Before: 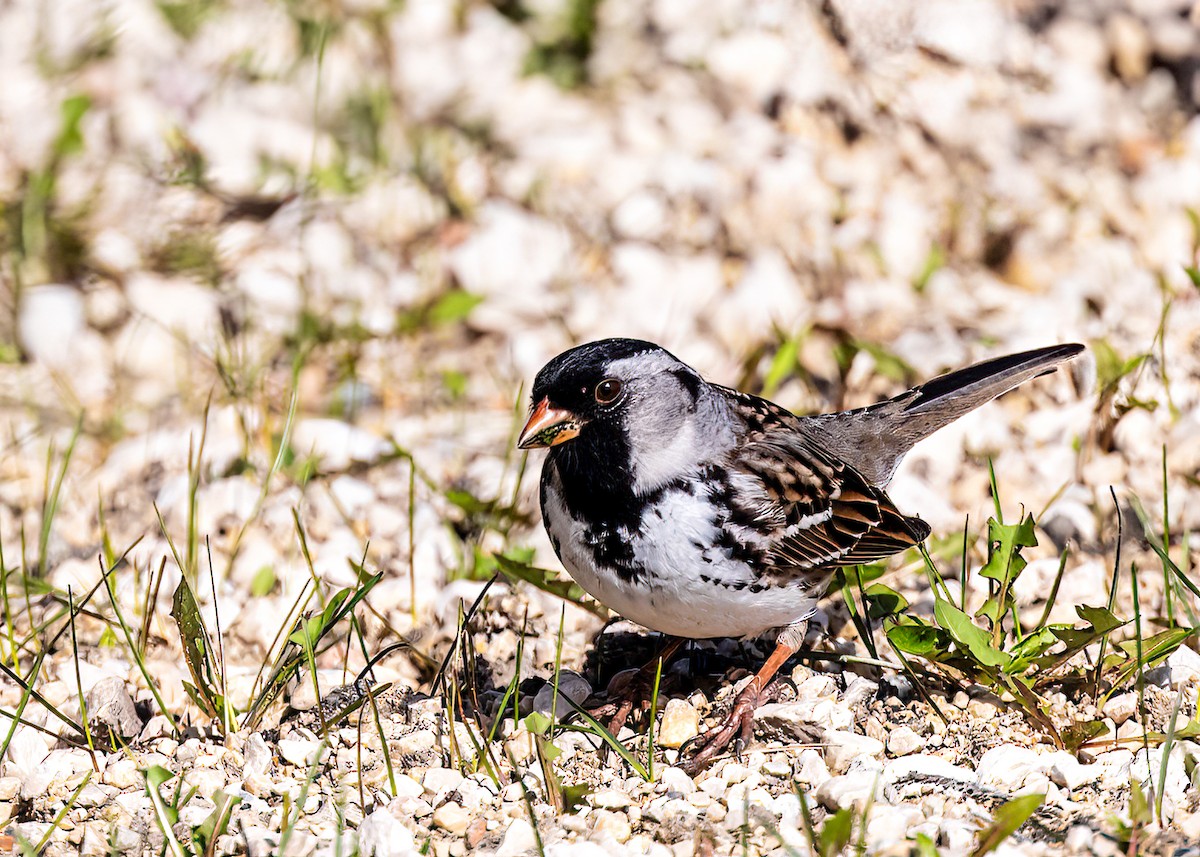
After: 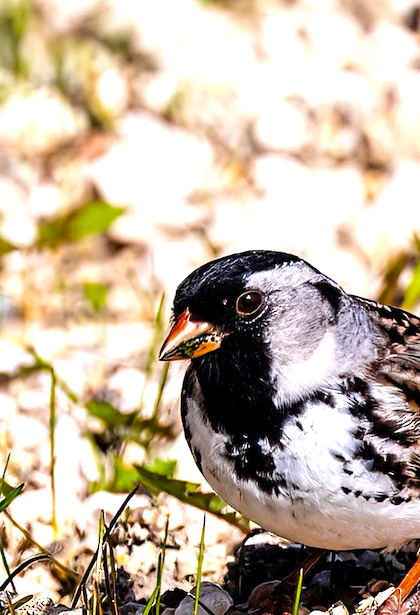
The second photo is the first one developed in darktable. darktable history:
crop and rotate: left 29.96%, top 10.288%, right 35.002%, bottom 17.834%
color balance rgb: power › luminance 1.439%, perceptual saturation grading › global saturation 25.044%, perceptual brilliance grading › global brilliance 10.081%, perceptual brilliance grading › shadows 14.801%, global vibrance 9.525%, contrast 15.136%, saturation formula JzAzBz (2021)
